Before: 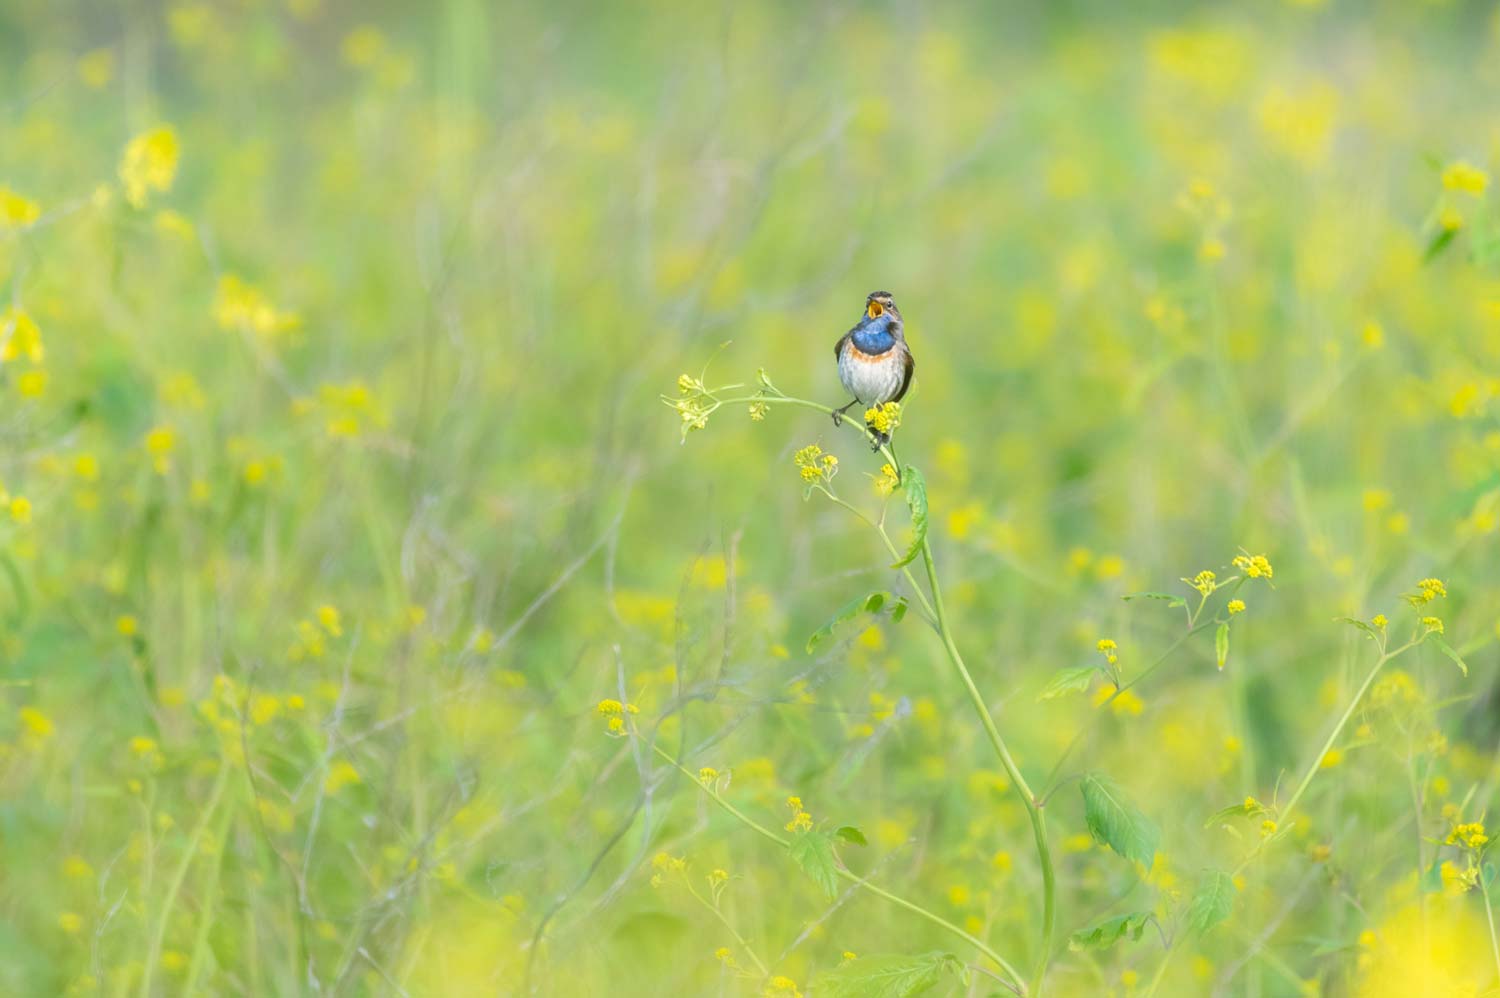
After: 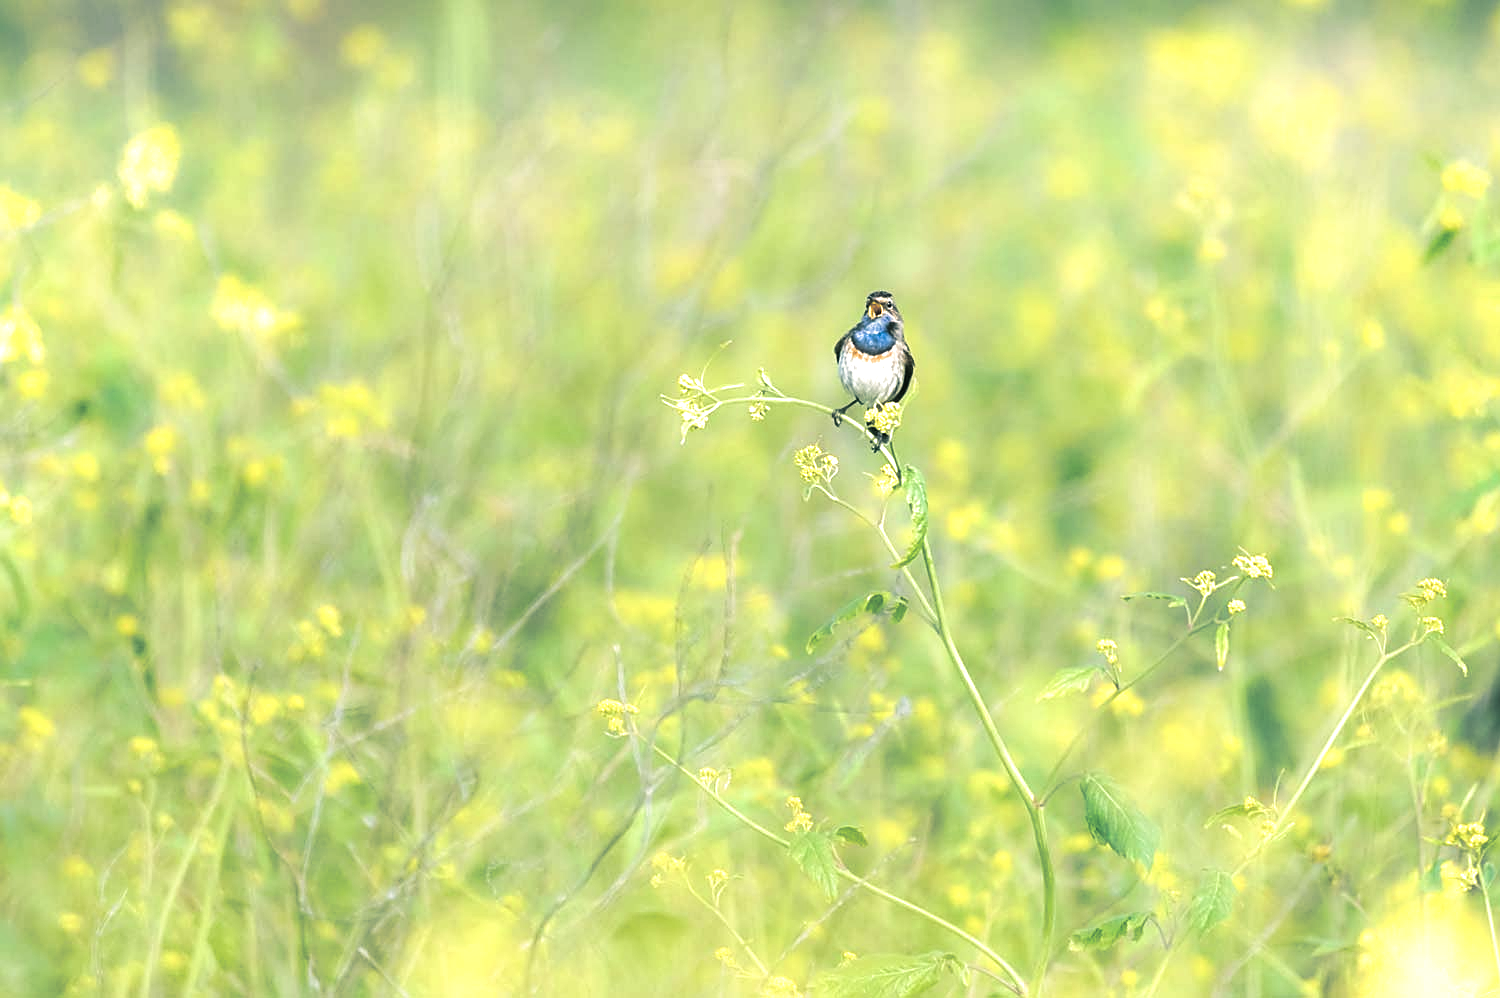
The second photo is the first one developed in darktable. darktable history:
sharpen: on, module defaults
color balance rgb: shadows lift › chroma 2.79%, shadows lift › hue 190.66°, power › hue 171.85°, highlights gain › chroma 2.16%, highlights gain › hue 75.26°, global offset › luminance -0.51%, perceptual saturation grading › highlights -33.8%, perceptual saturation grading › mid-tones 14.98%, perceptual saturation grading › shadows 48.43%, perceptual brilliance grading › highlights 15.68%, perceptual brilliance grading › mid-tones 6.62%, perceptual brilliance grading › shadows -14.98%, global vibrance 11.32%, contrast 5.05%
split-toning: shadows › hue 205.2°, shadows › saturation 0.29, highlights › hue 50.4°, highlights › saturation 0.38, balance -49.9
